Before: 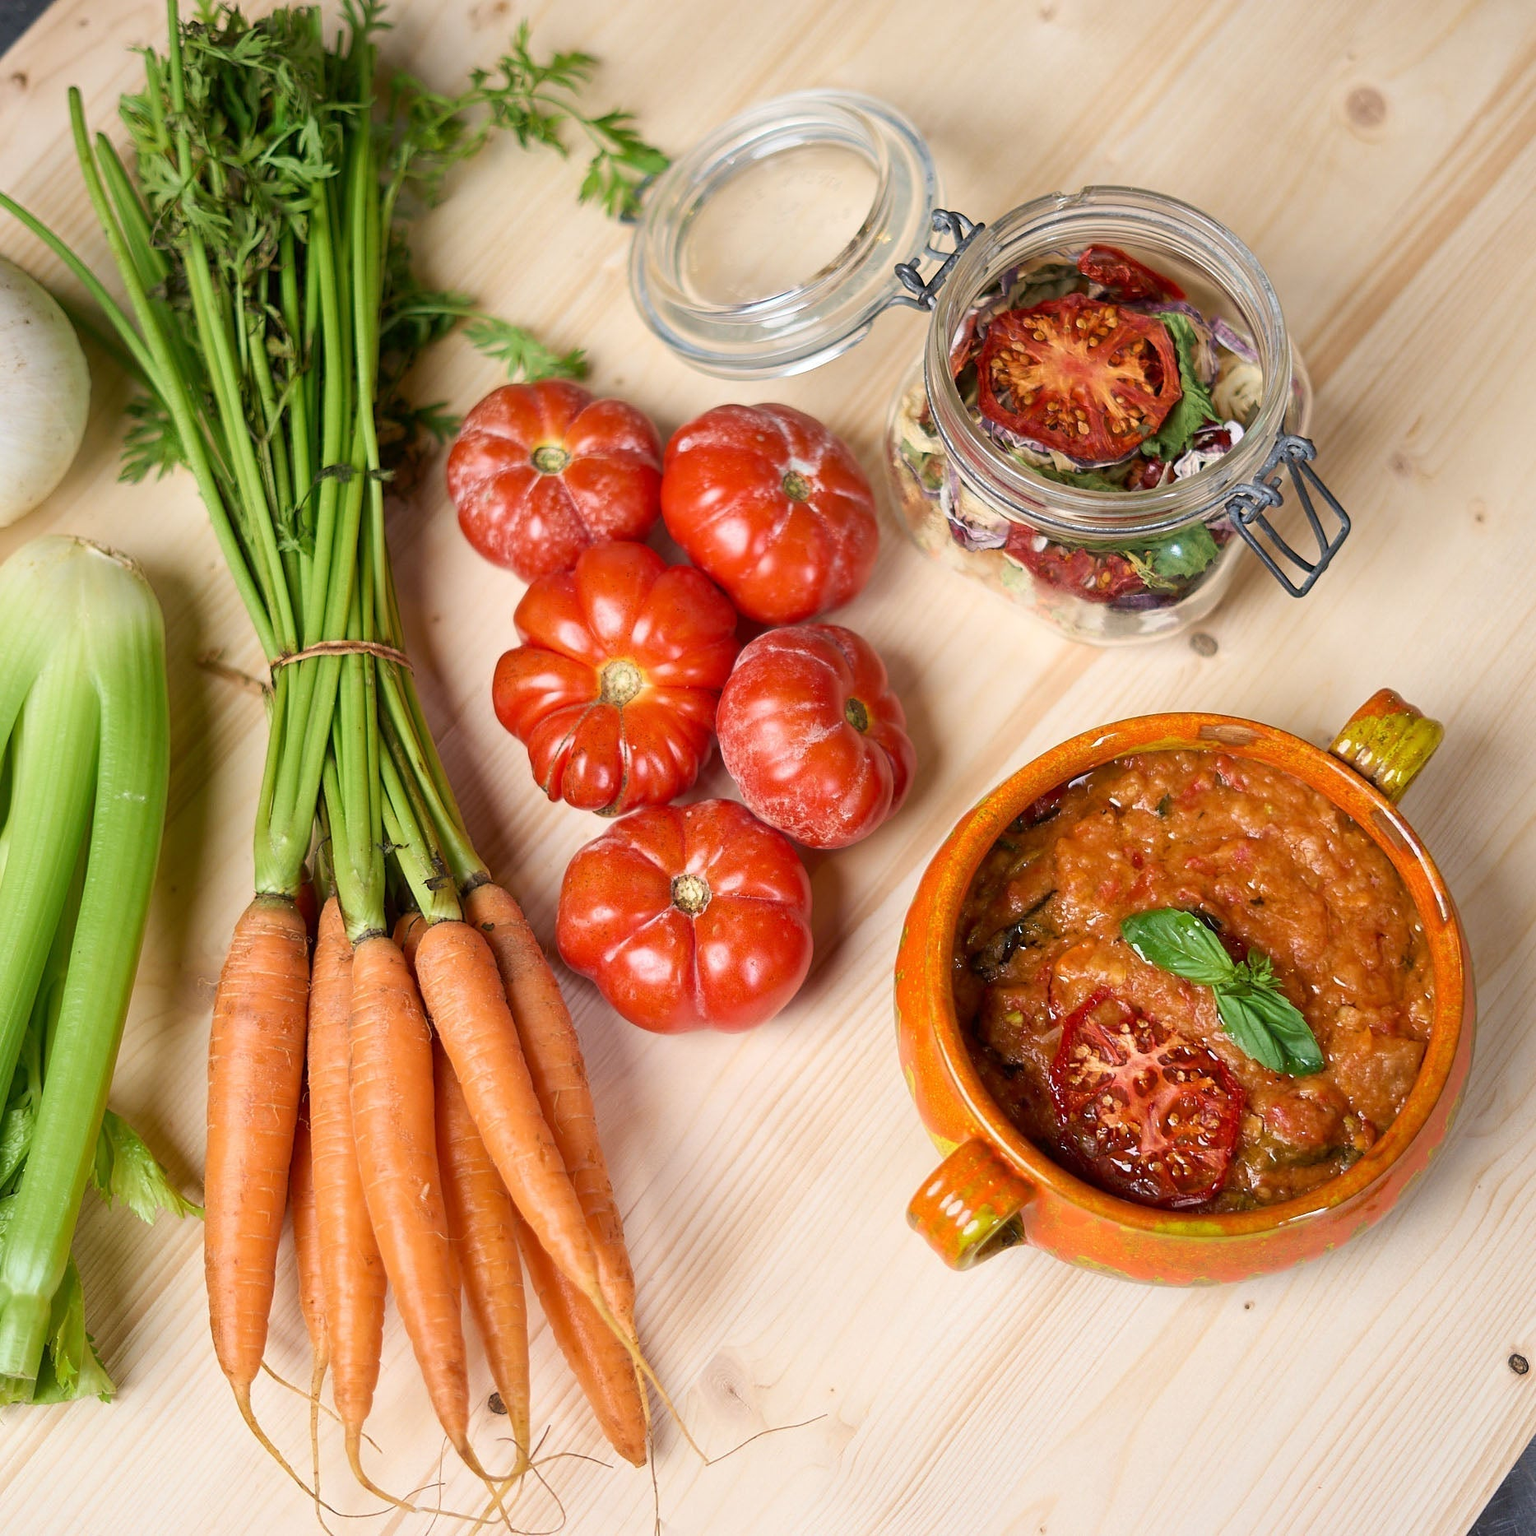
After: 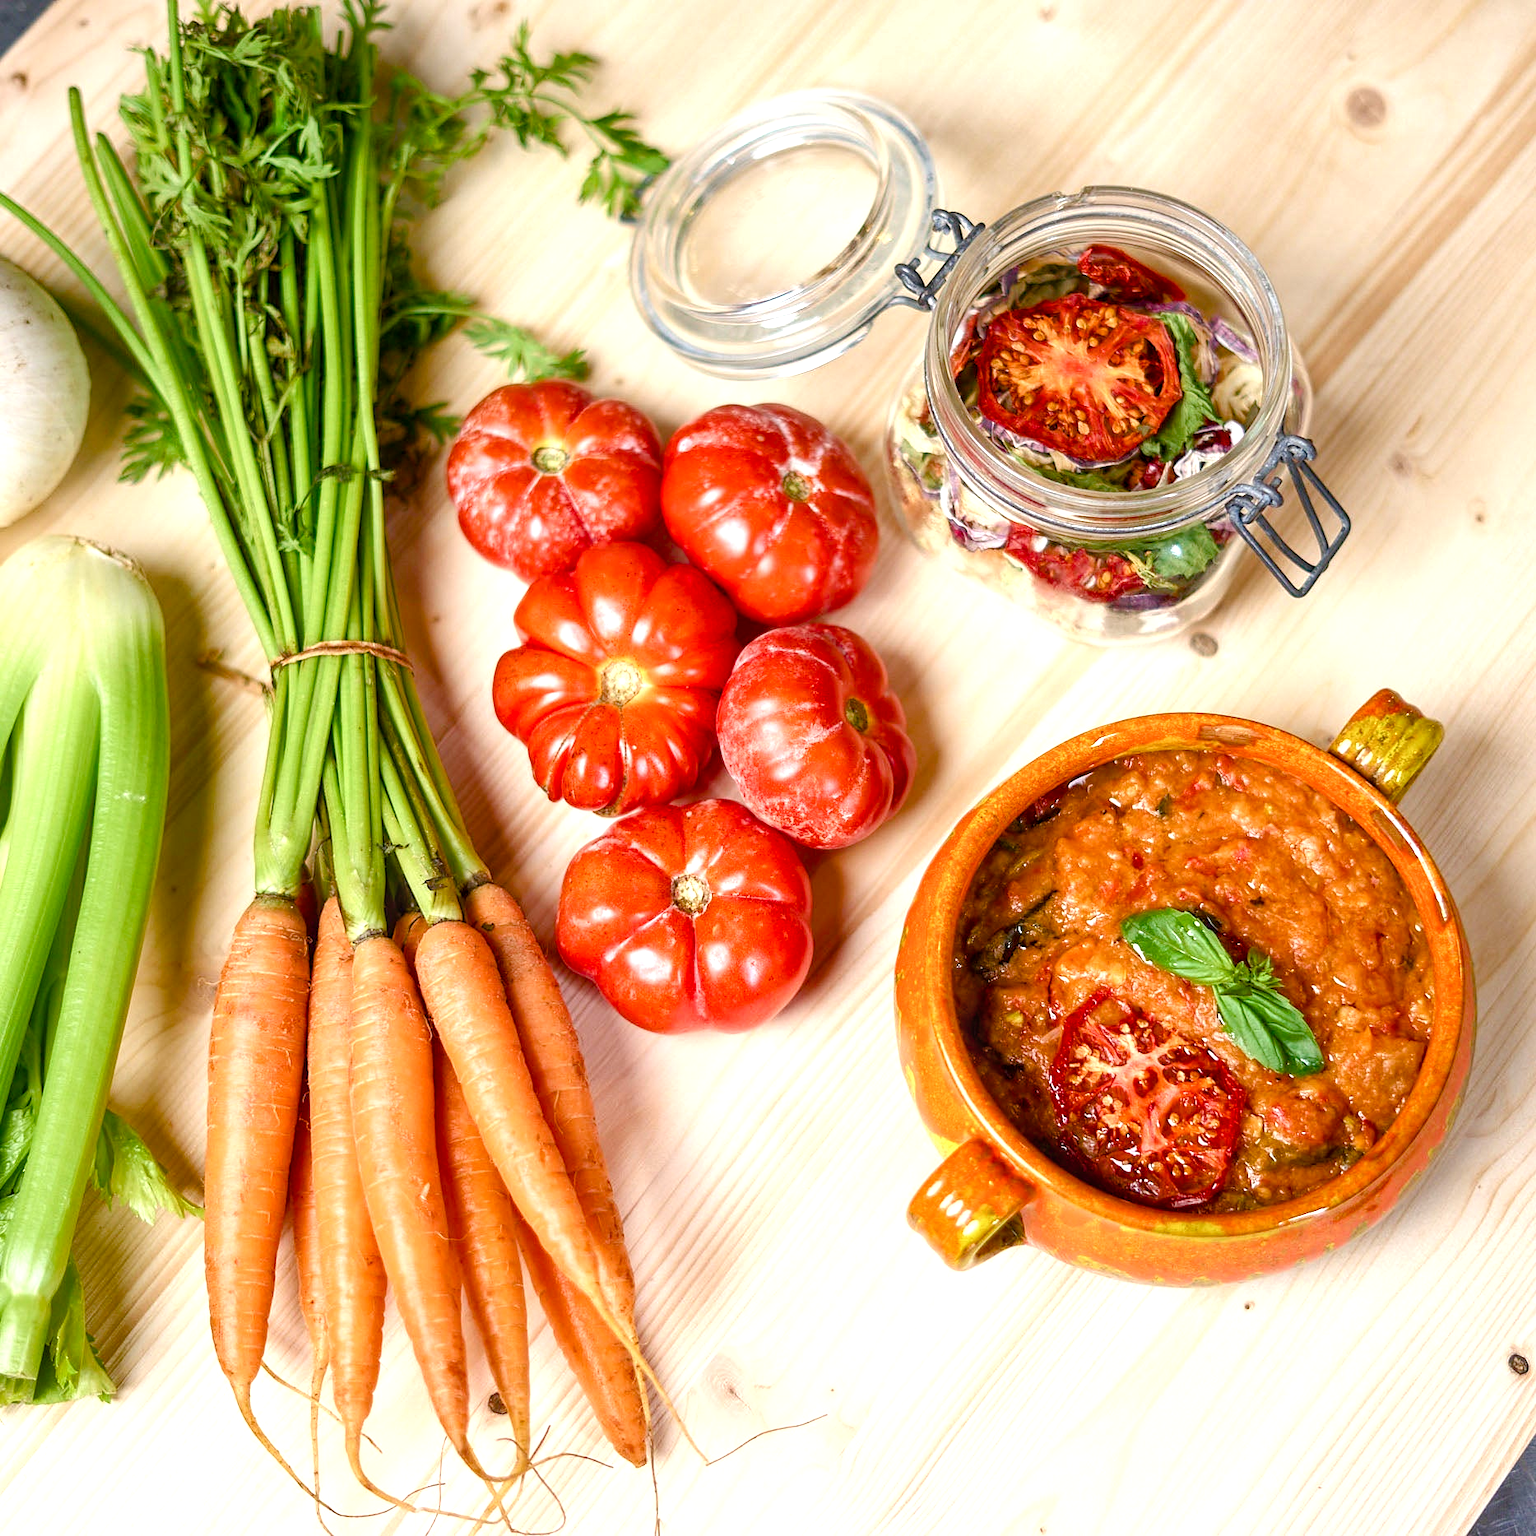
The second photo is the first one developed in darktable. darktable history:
color balance rgb: shadows lift › luminance -9.262%, perceptual saturation grading › global saturation 44.744%, perceptual saturation grading › highlights -49.846%, perceptual saturation grading › shadows 29.648%, contrast -10.245%
shadows and highlights: shadows 37.6, highlights -26.59, soften with gaussian
exposure: black level correction 0, exposure 0.5 EV, compensate exposure bias true, compensate highlight preservation false
tone equalizer: -8 EV -0.418 EV, -7 EV -0.422 EV, -6 EV -0.323 EV, -5 EV -0.223 EV, -3 EV 0.224 EV, -2 EV 0.324 EV, -1 EV 0.365 EV, +0 EV 0.389 EV, mask exposure compensation -0.487 EV
local contrast: on, module defaults
